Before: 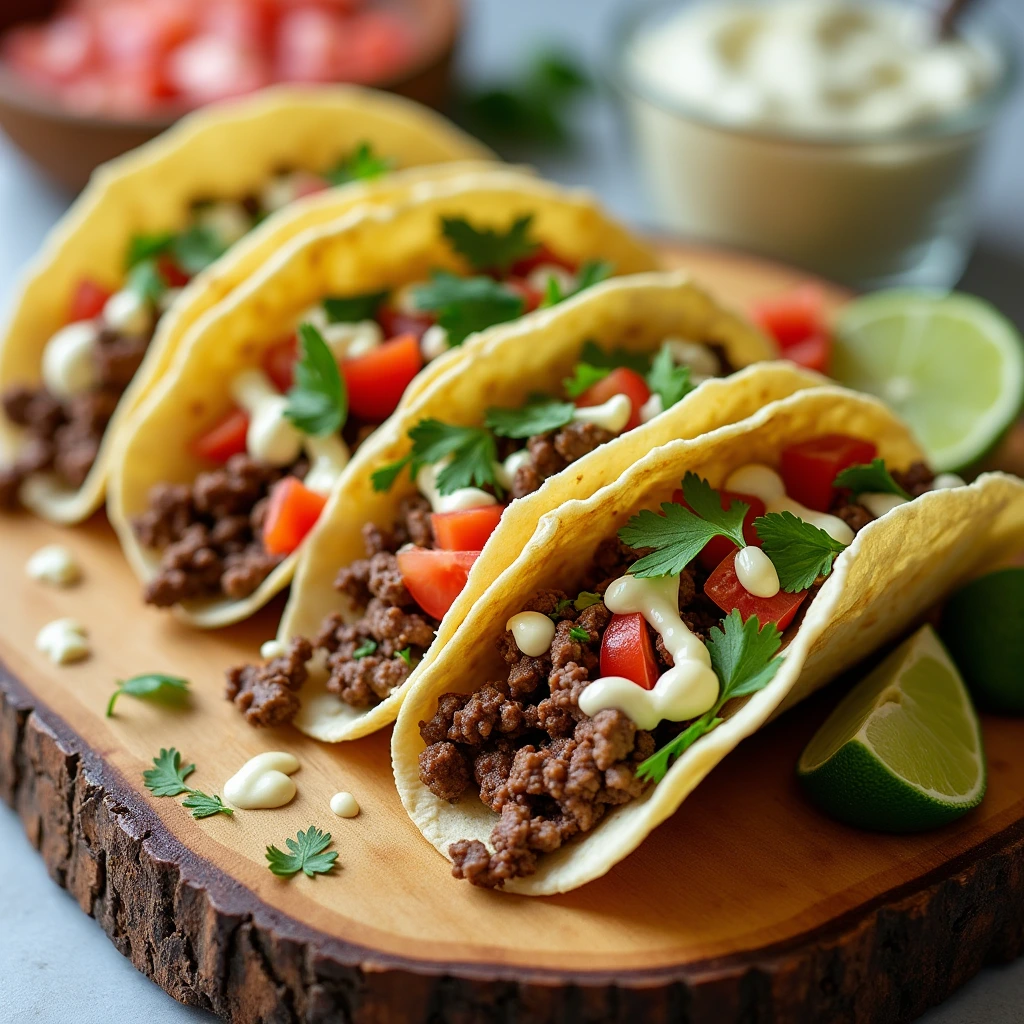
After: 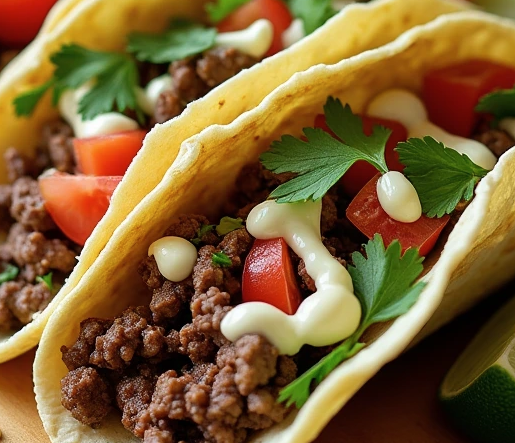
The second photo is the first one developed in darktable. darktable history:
crop: left 35.03%, top 36.625%, right 14.663%, bottom 20.057%
contrast brightness saturation: saturation -0.05
